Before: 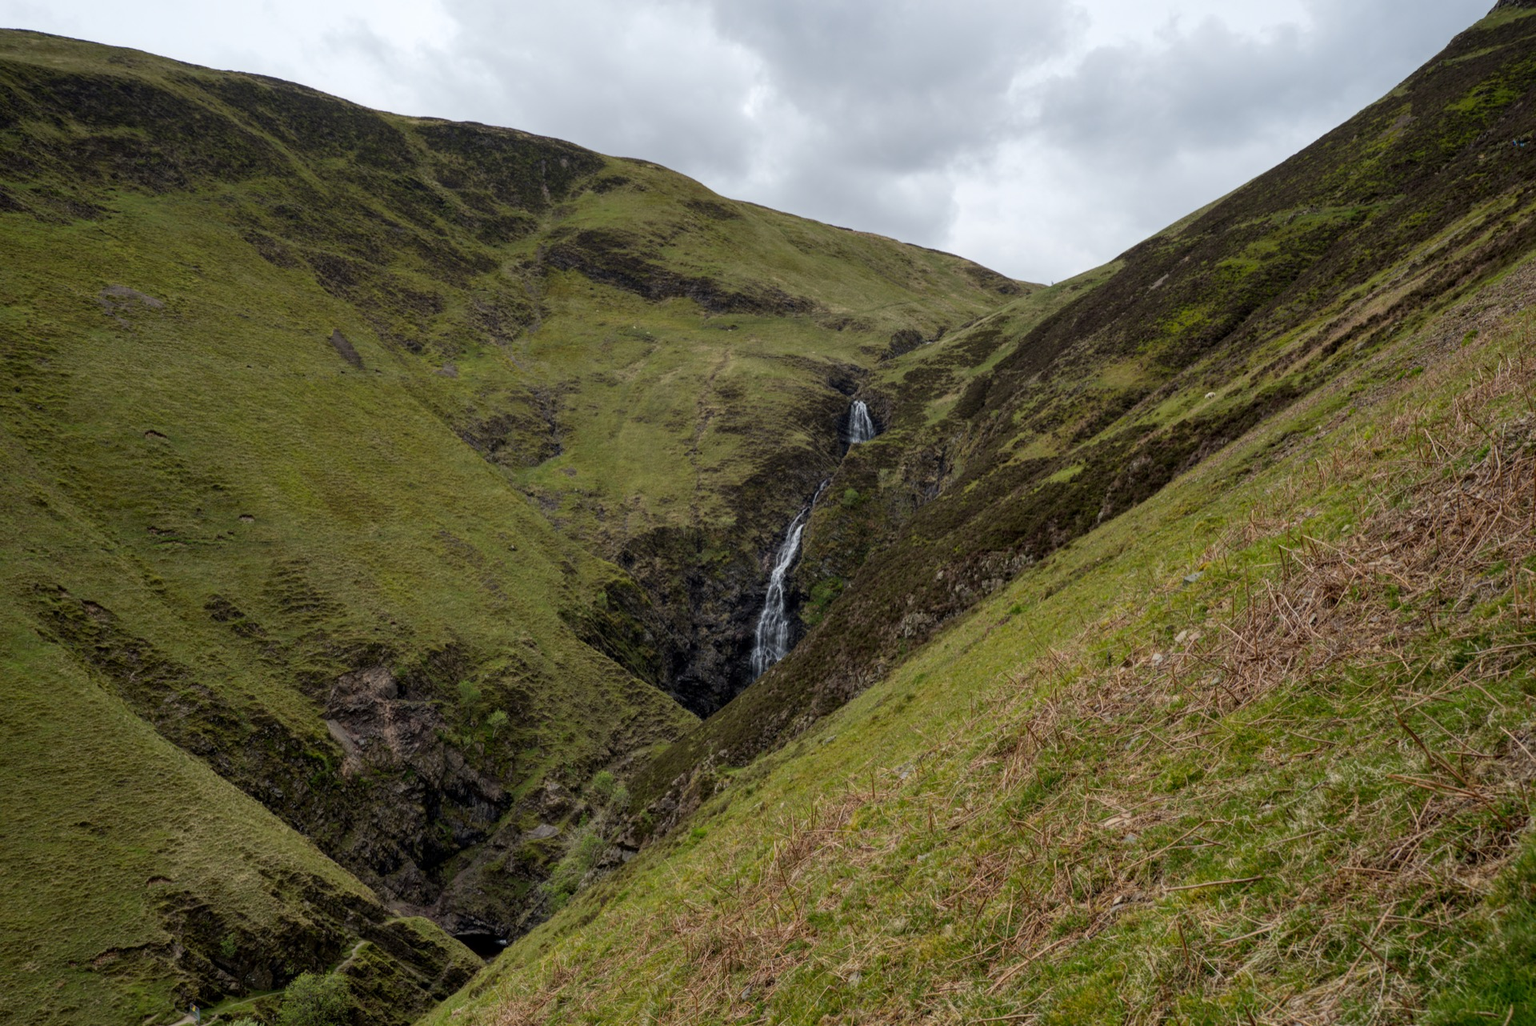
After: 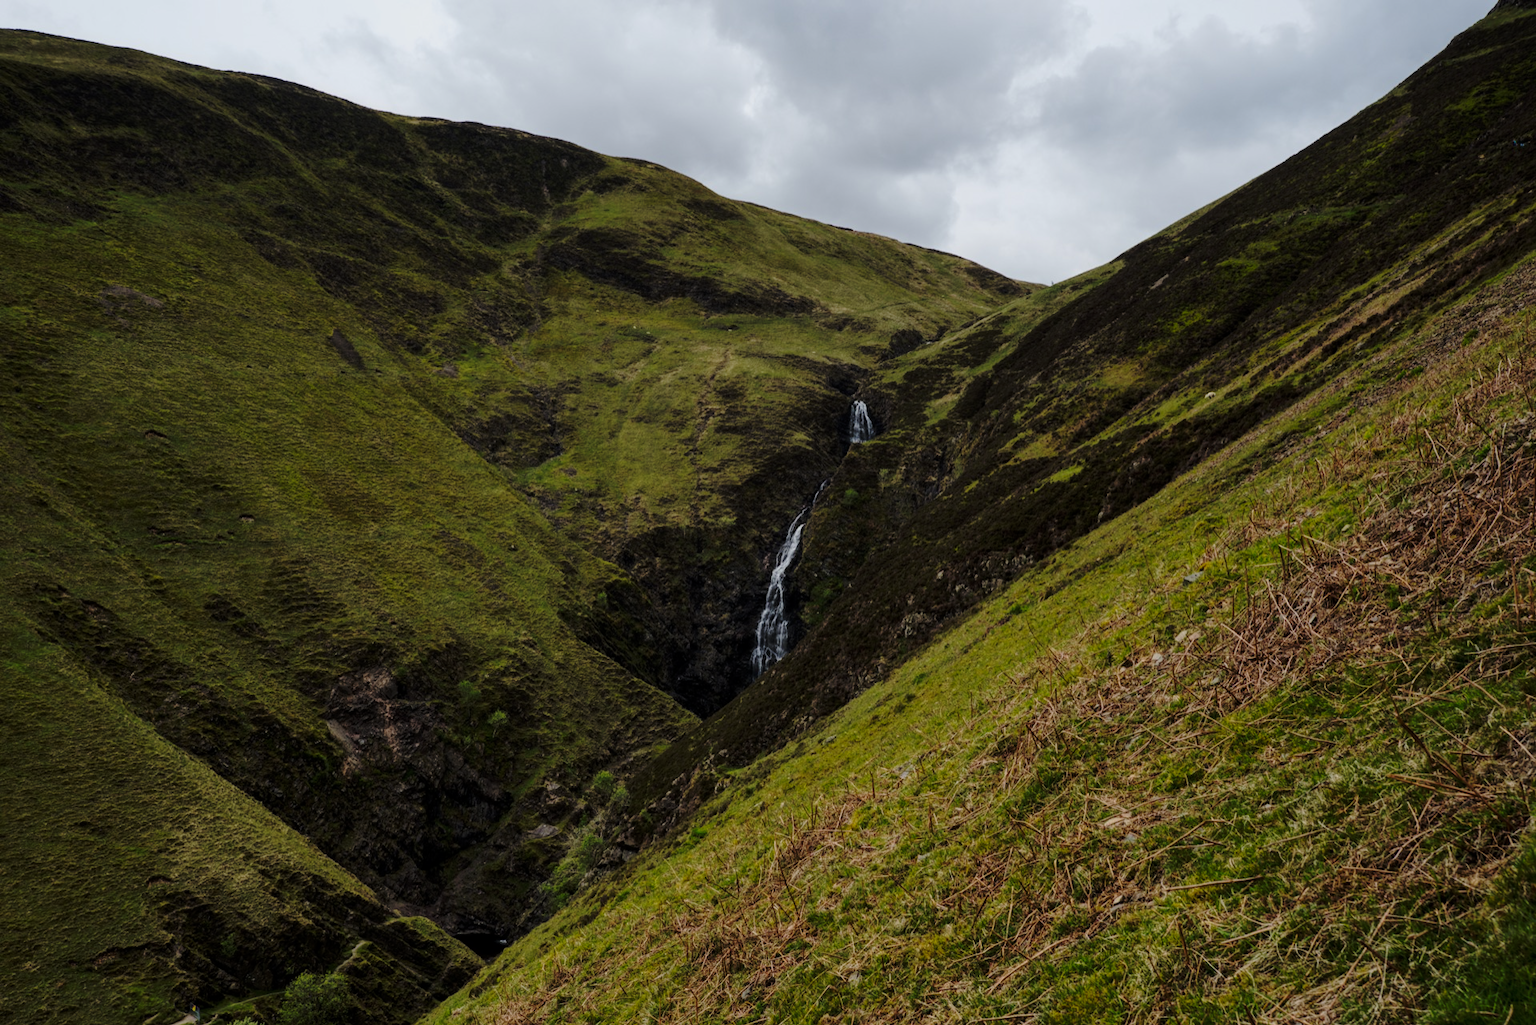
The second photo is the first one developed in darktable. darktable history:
exposure: exposure 0.748 EV, compensate exposure bias true, compensate highlight preservation false
base curve: curves: ch0 [(0, 0) (0.073, 0.04) (0.157, 0.139) (0.492, 0.492) (0.758, 0.758) (1, 1)], exposure shift 0.567, preserve colors none
tone curve: curves: ch0 [(0, 0) (0.08, 0.056) (0.4, 0.4) (0.6, 0.612) (0.92, 0.924) (1, 1)], color space Lab, linked channels, preserve colors none
